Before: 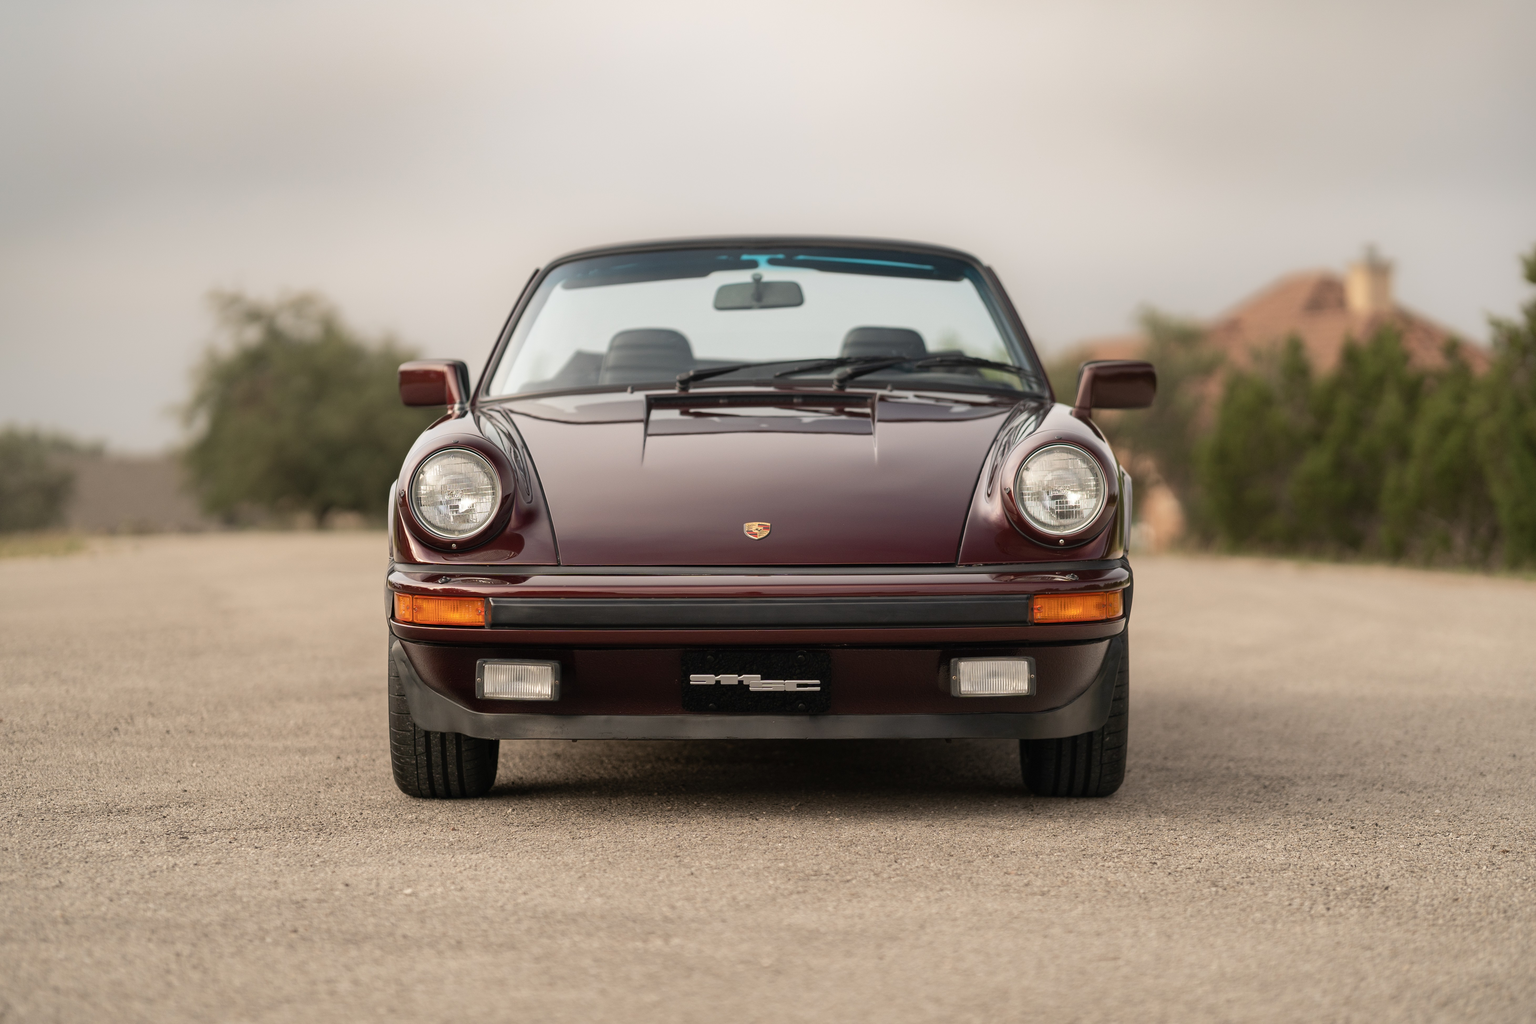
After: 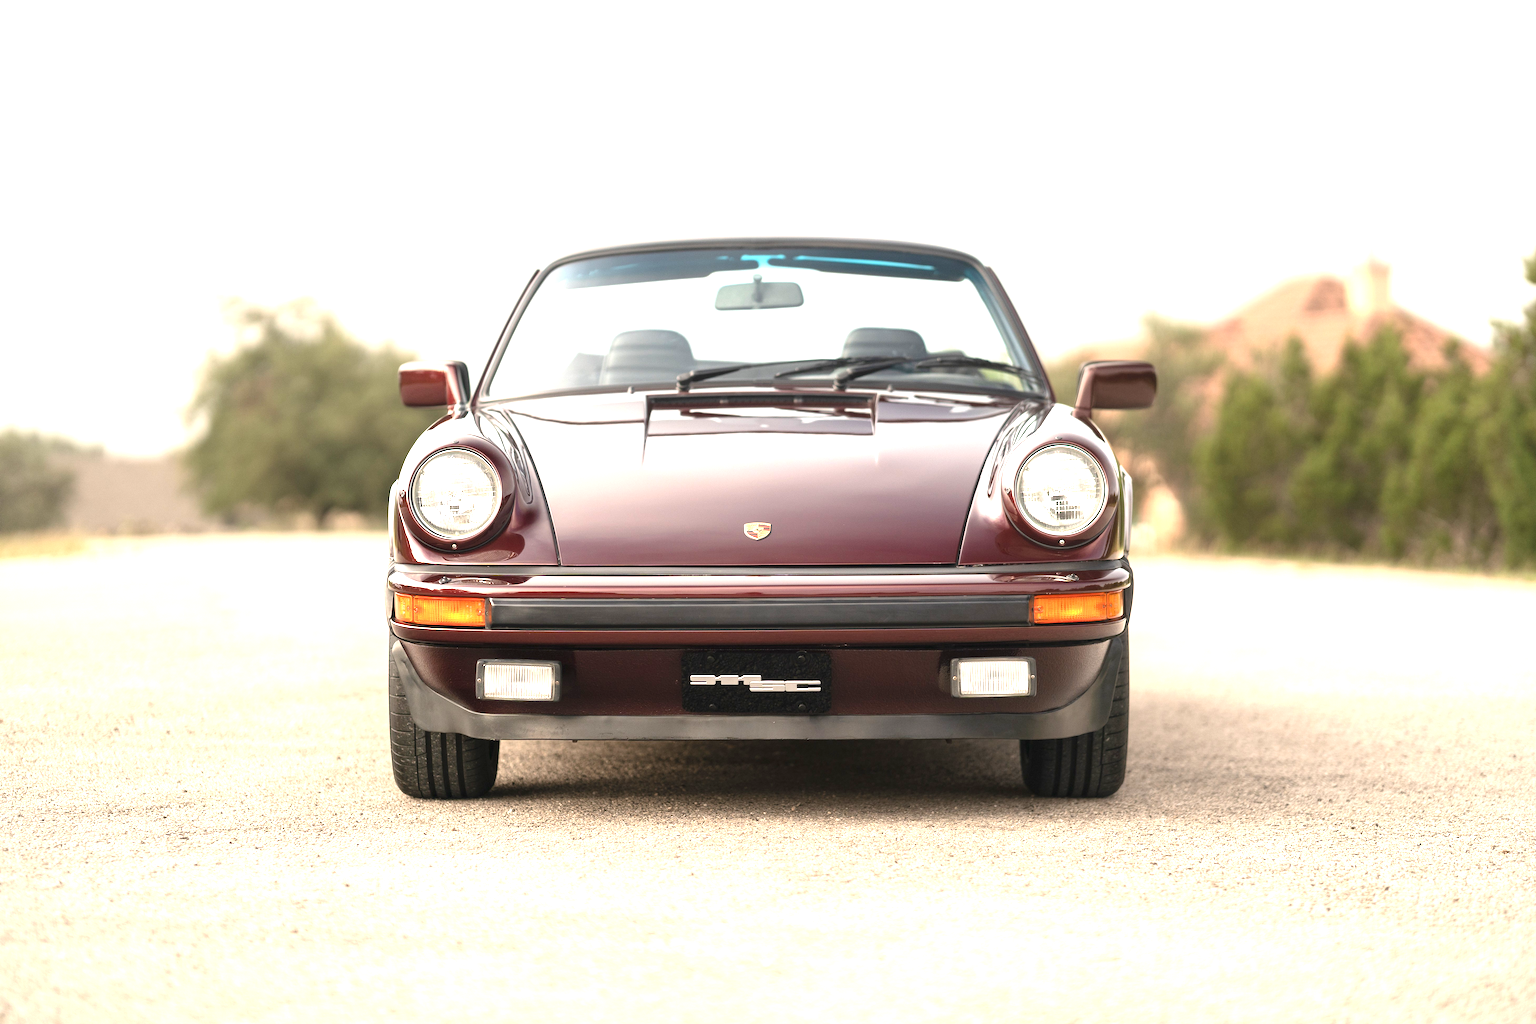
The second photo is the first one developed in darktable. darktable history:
exposure: black level correction 0, exposure 1.662 EV, compensate highlight preservation false
